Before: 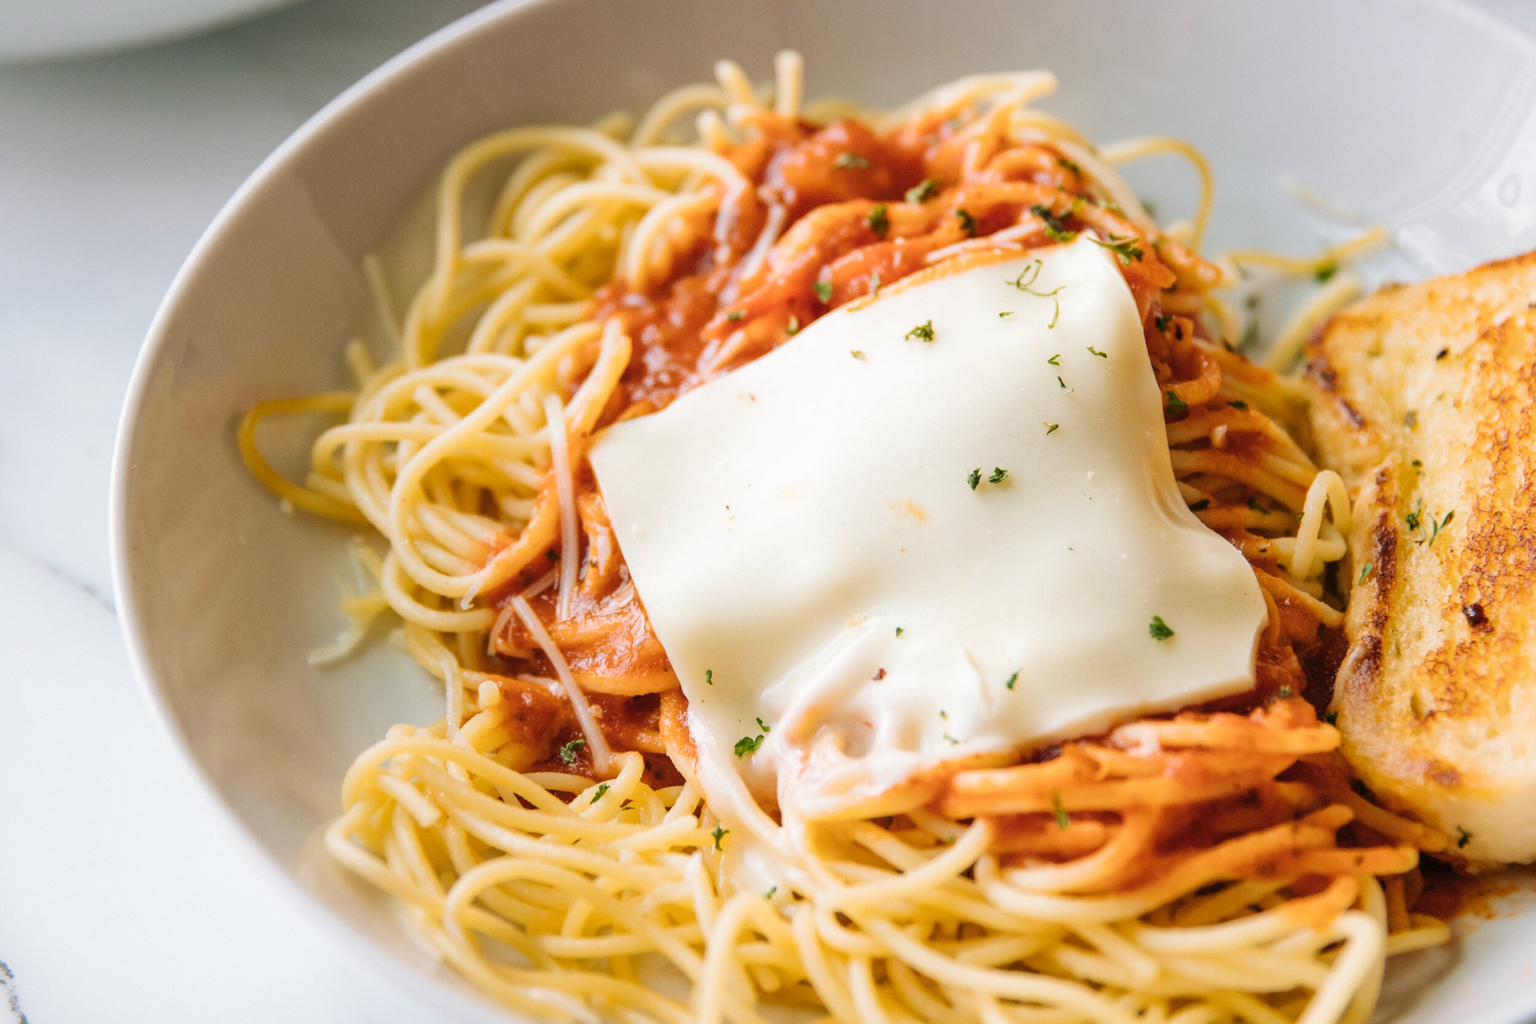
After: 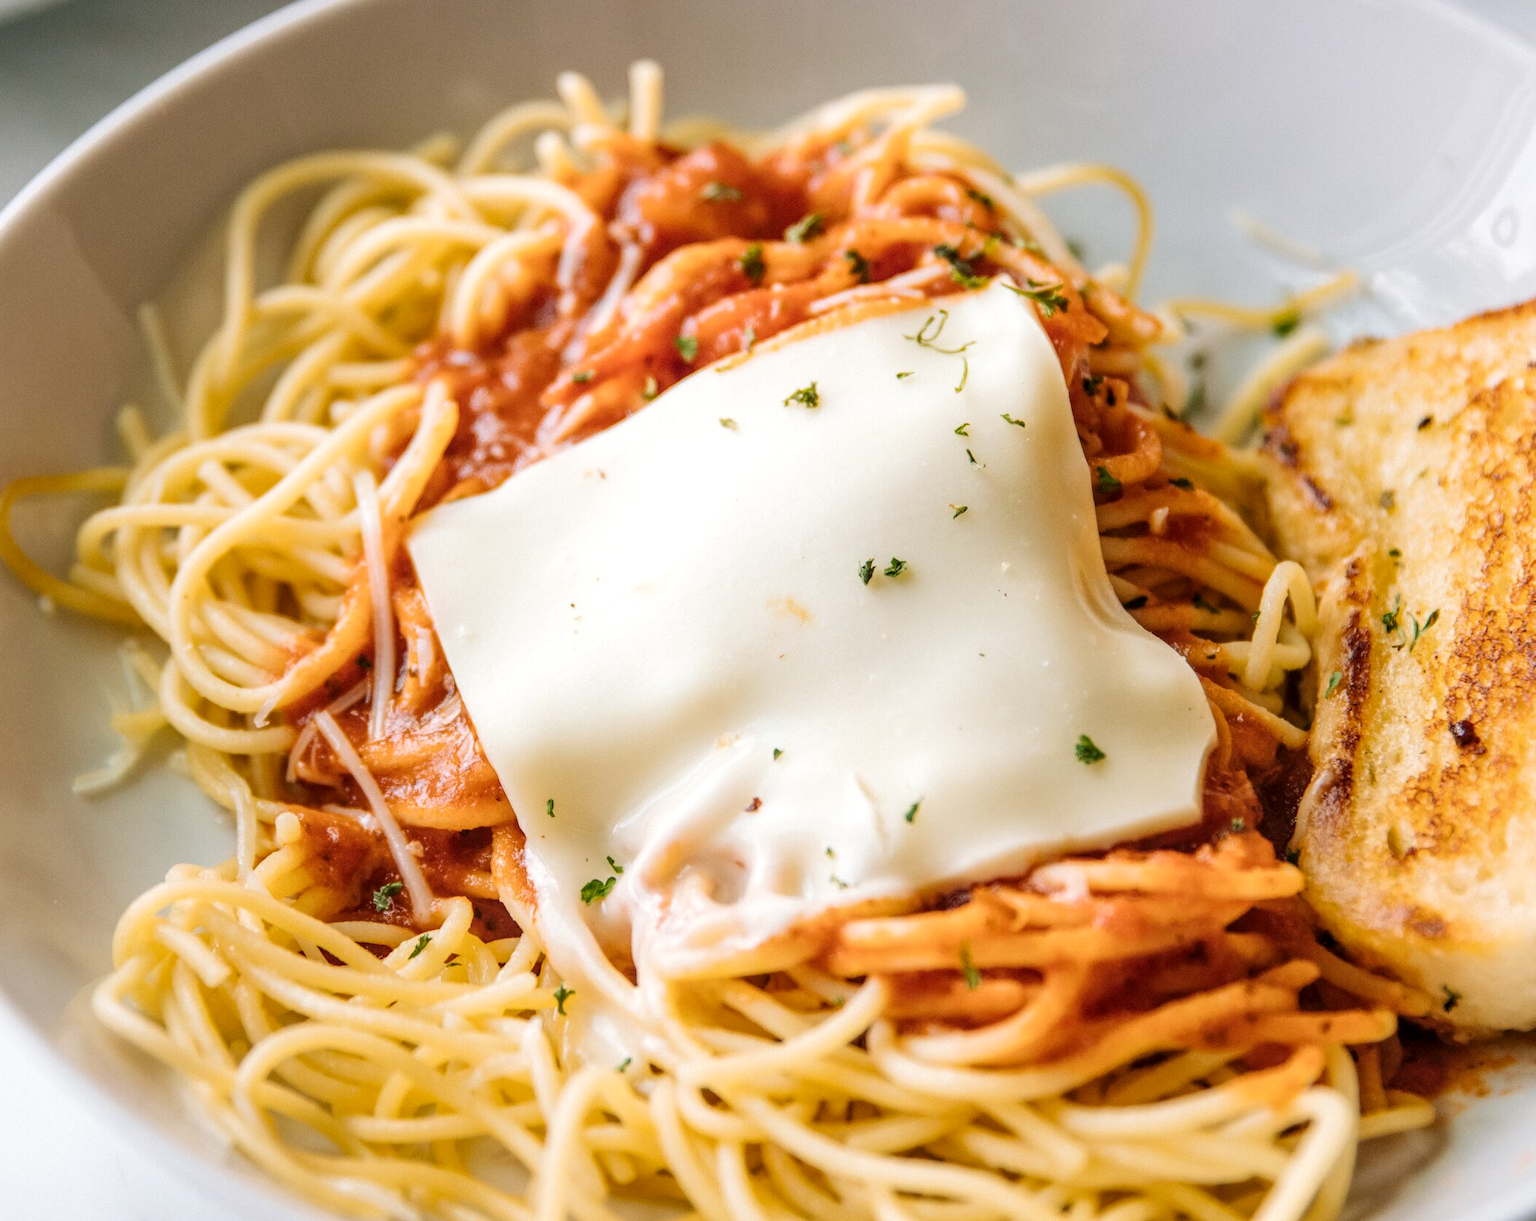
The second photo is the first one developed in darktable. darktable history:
local contrast: on, module defaults
tone equalizer: on, module defaults
crop: left 16.145%
